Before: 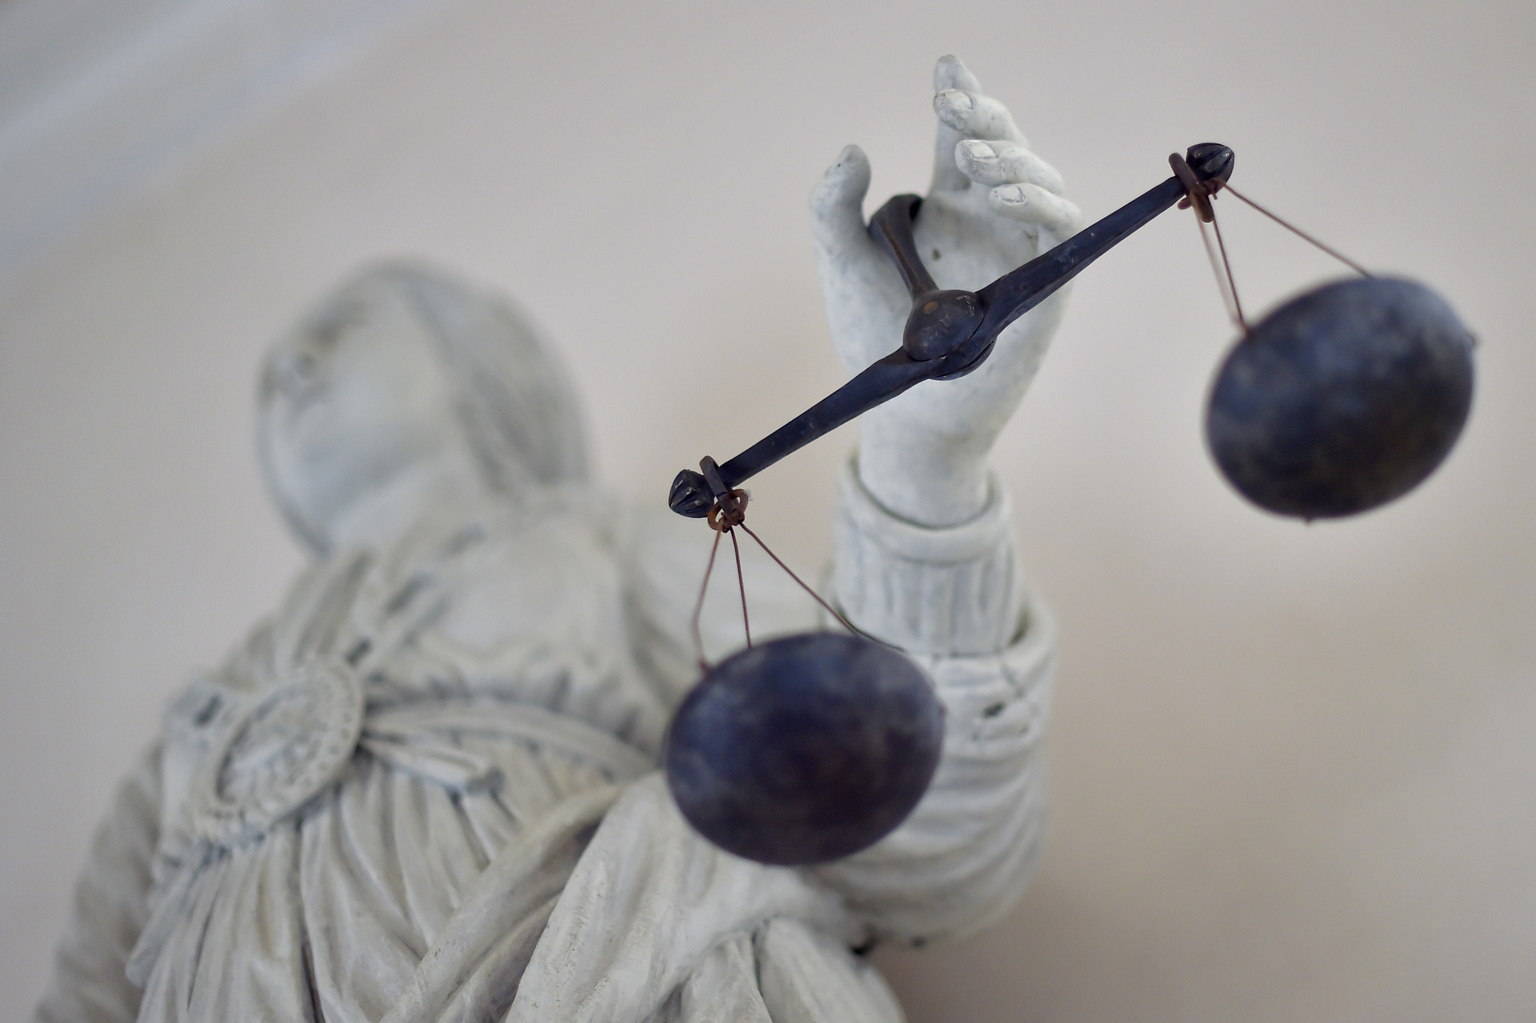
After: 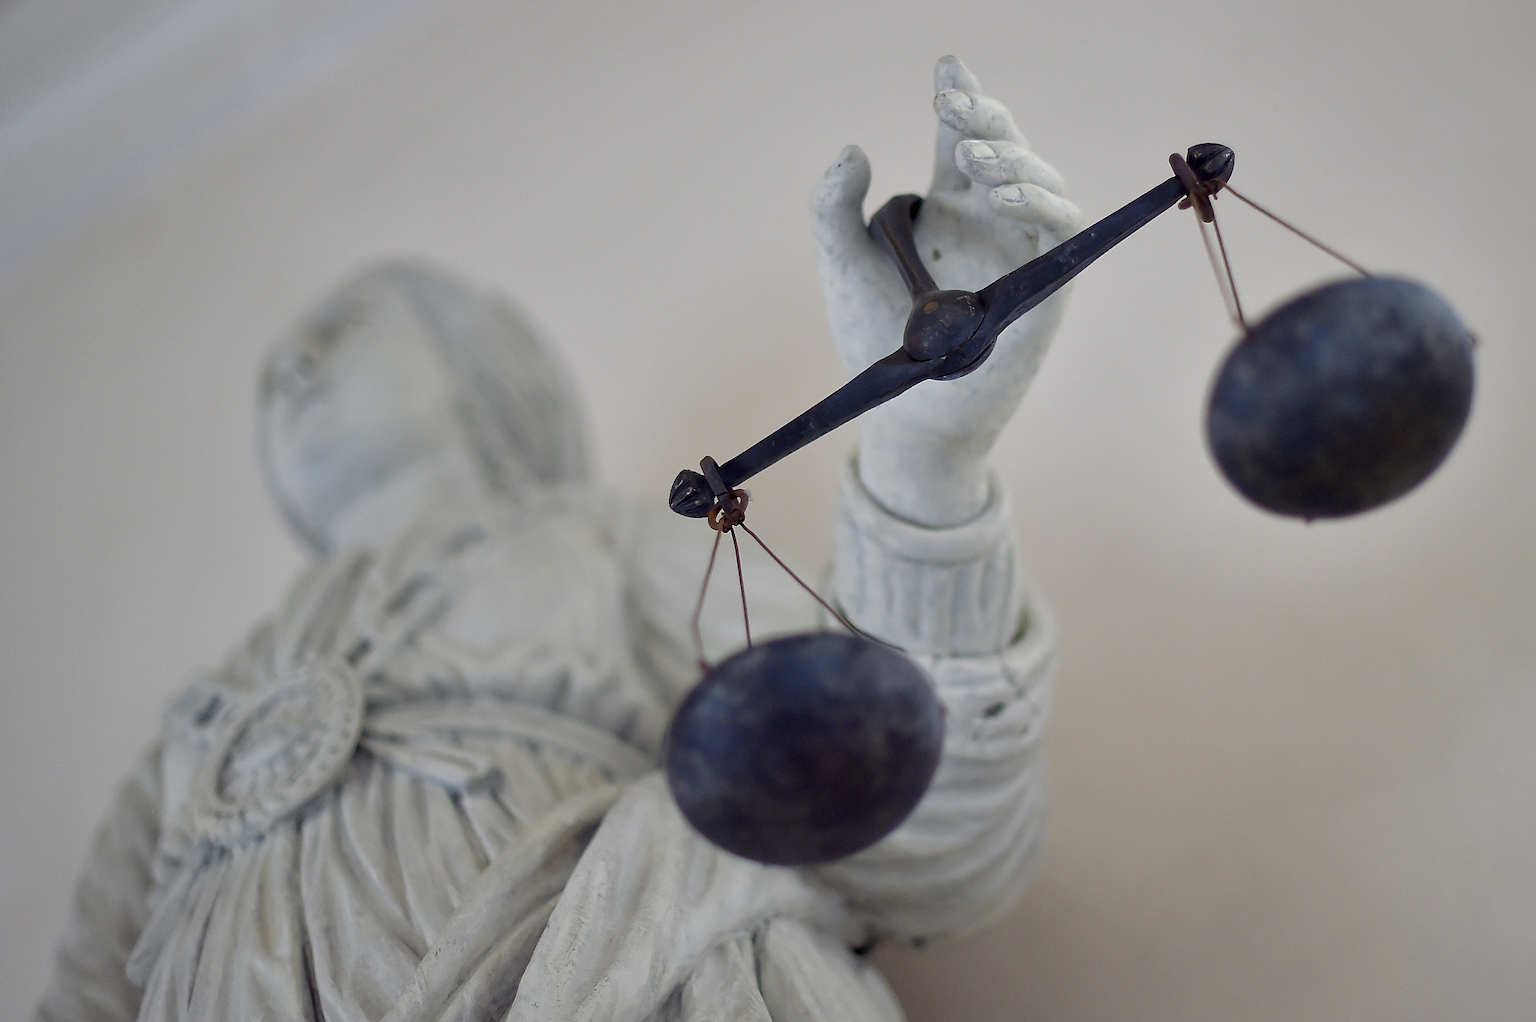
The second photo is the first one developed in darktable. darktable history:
sharpen: radius 1.405, amount 1.247, threshold 0.647
exposure: exposure -0.209 EV, compensate highlight preservation false
